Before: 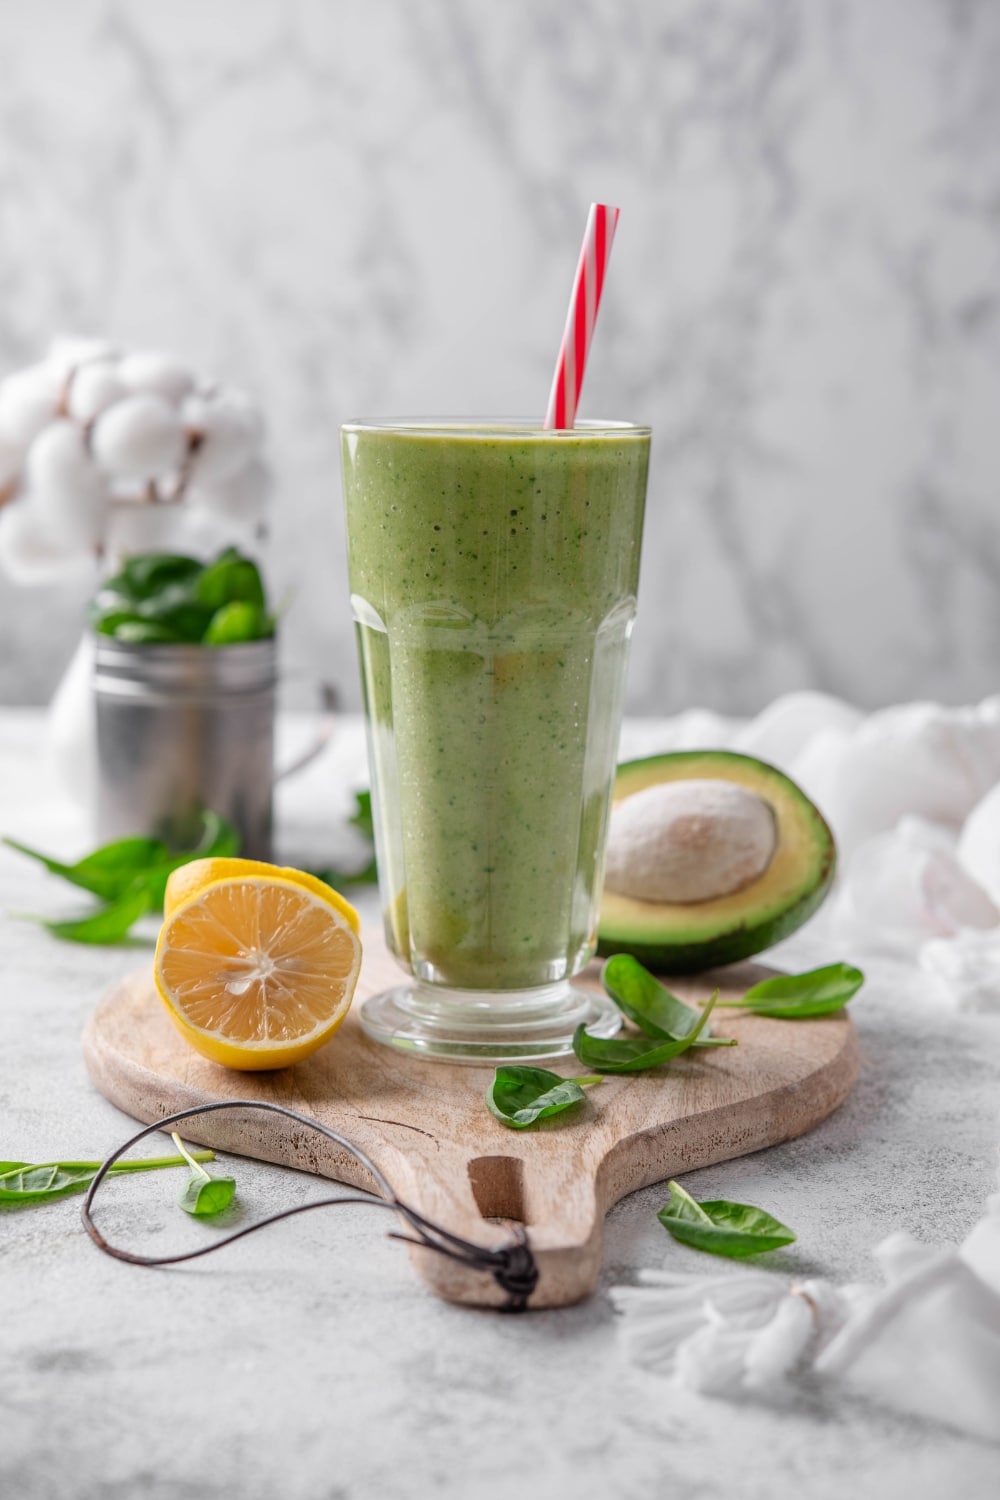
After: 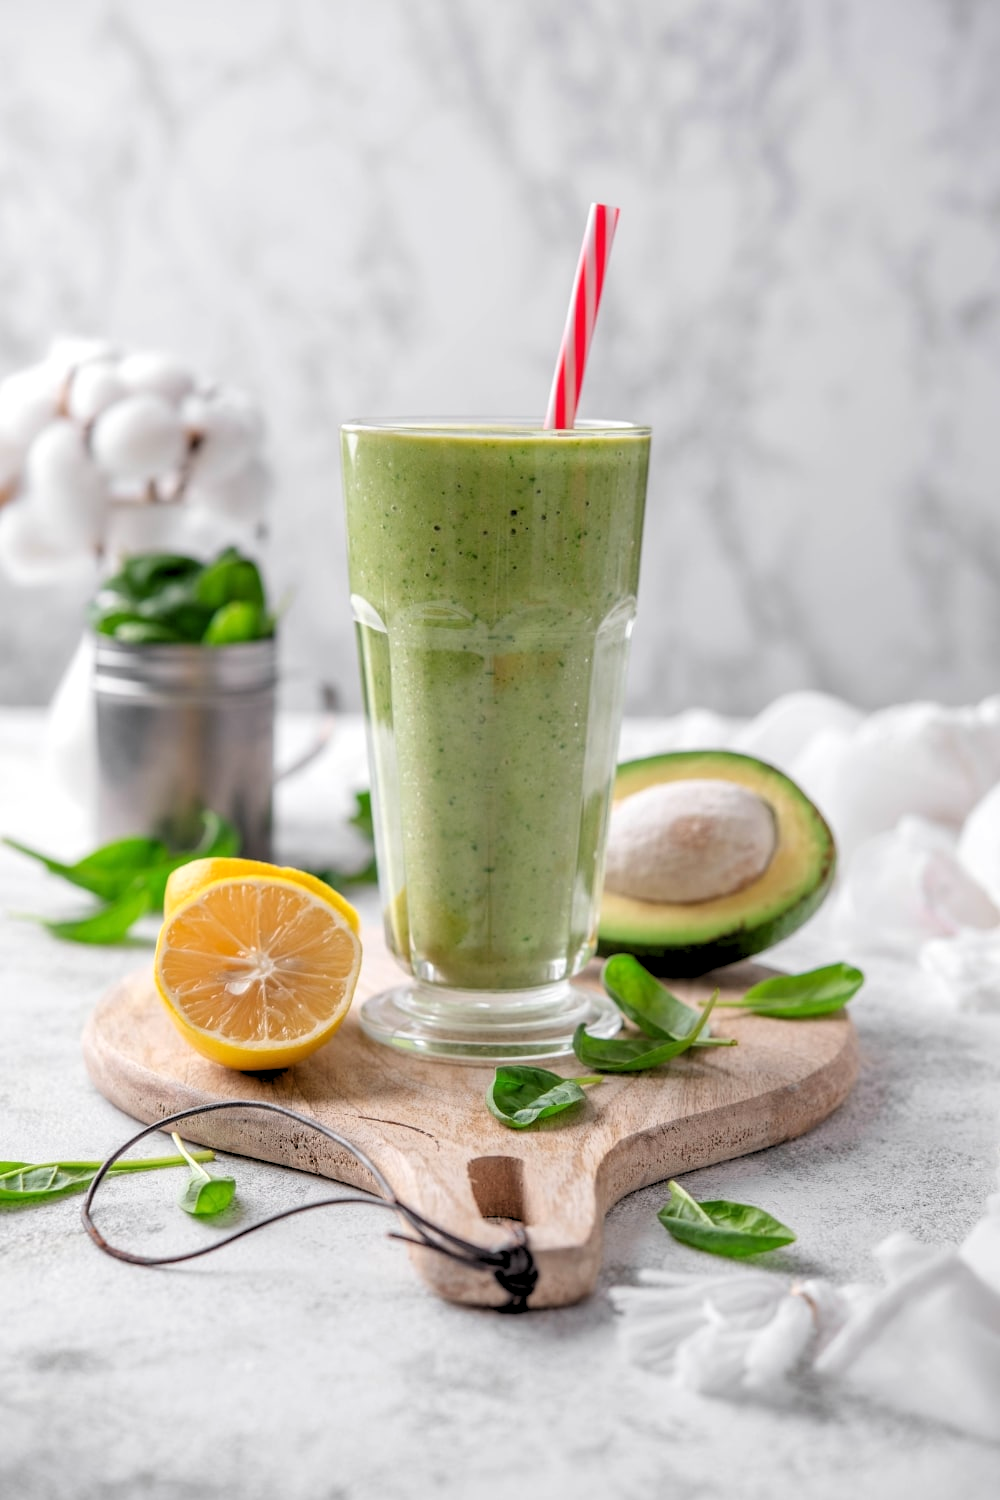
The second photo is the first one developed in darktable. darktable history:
rgb levels: levels [[0.013, 0.434, 0.89], [0, 0.5, 1], [0, 0.5, 1]]
tone equalizer: -8 EV -0.55 EV
